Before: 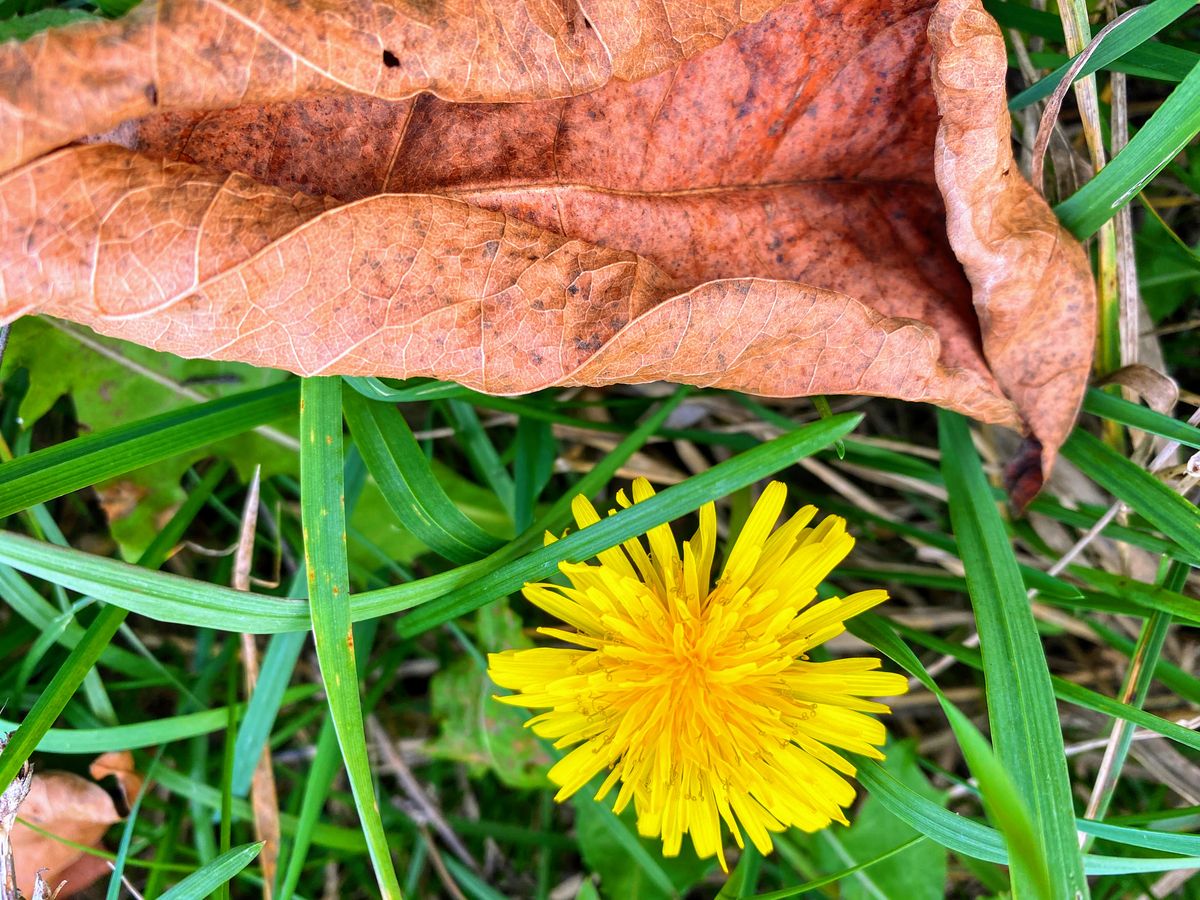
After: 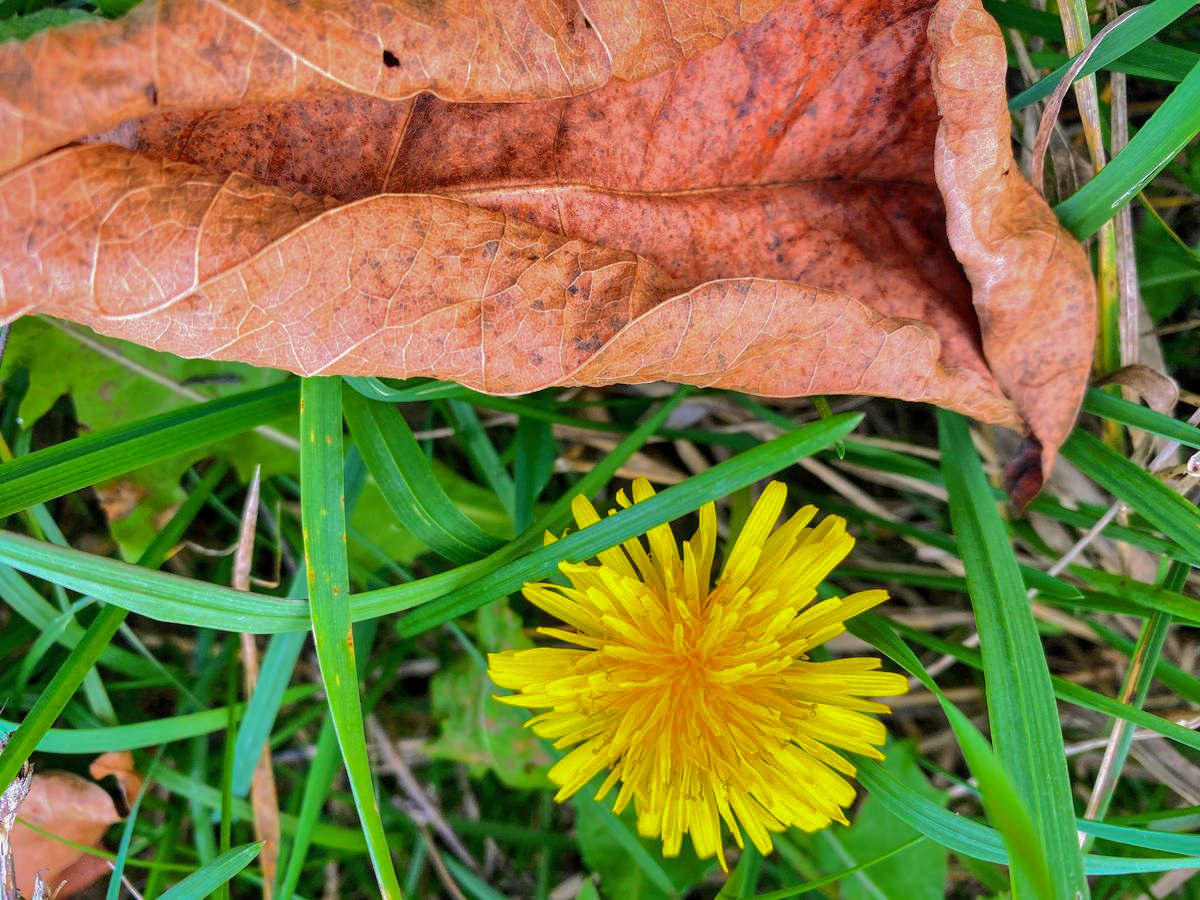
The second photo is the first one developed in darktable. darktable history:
shadows and highlights: shadows 25.47, highlights -71.03
